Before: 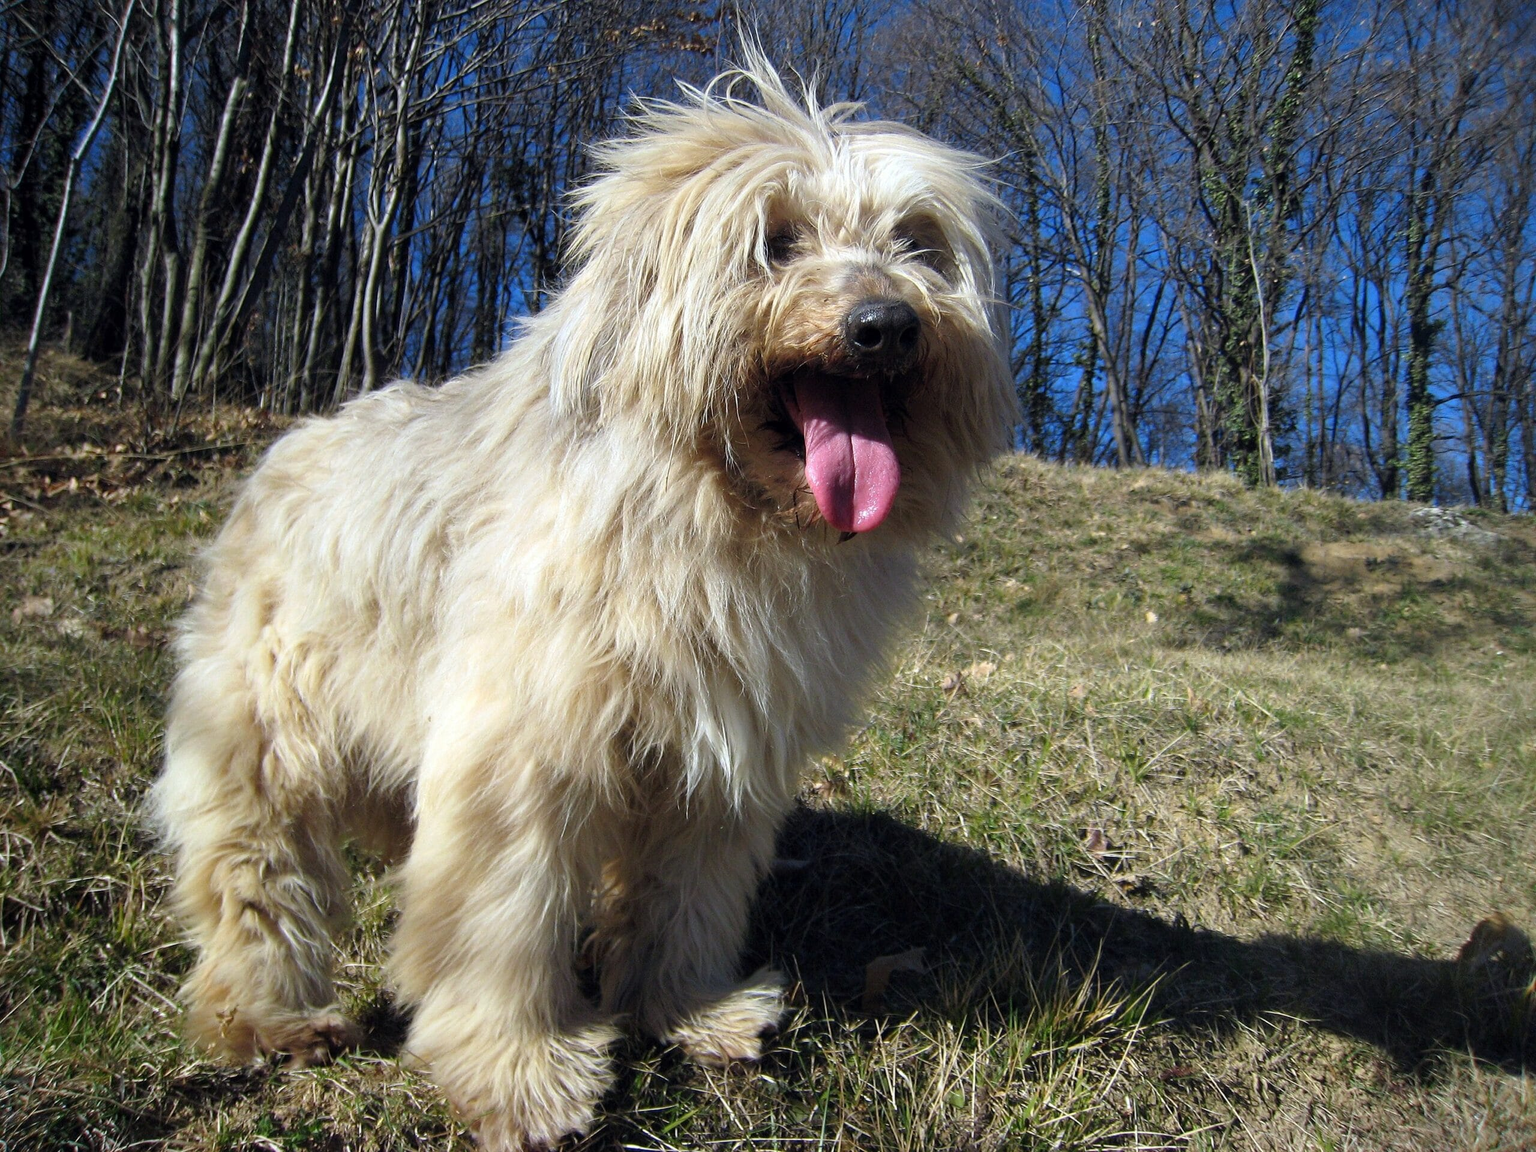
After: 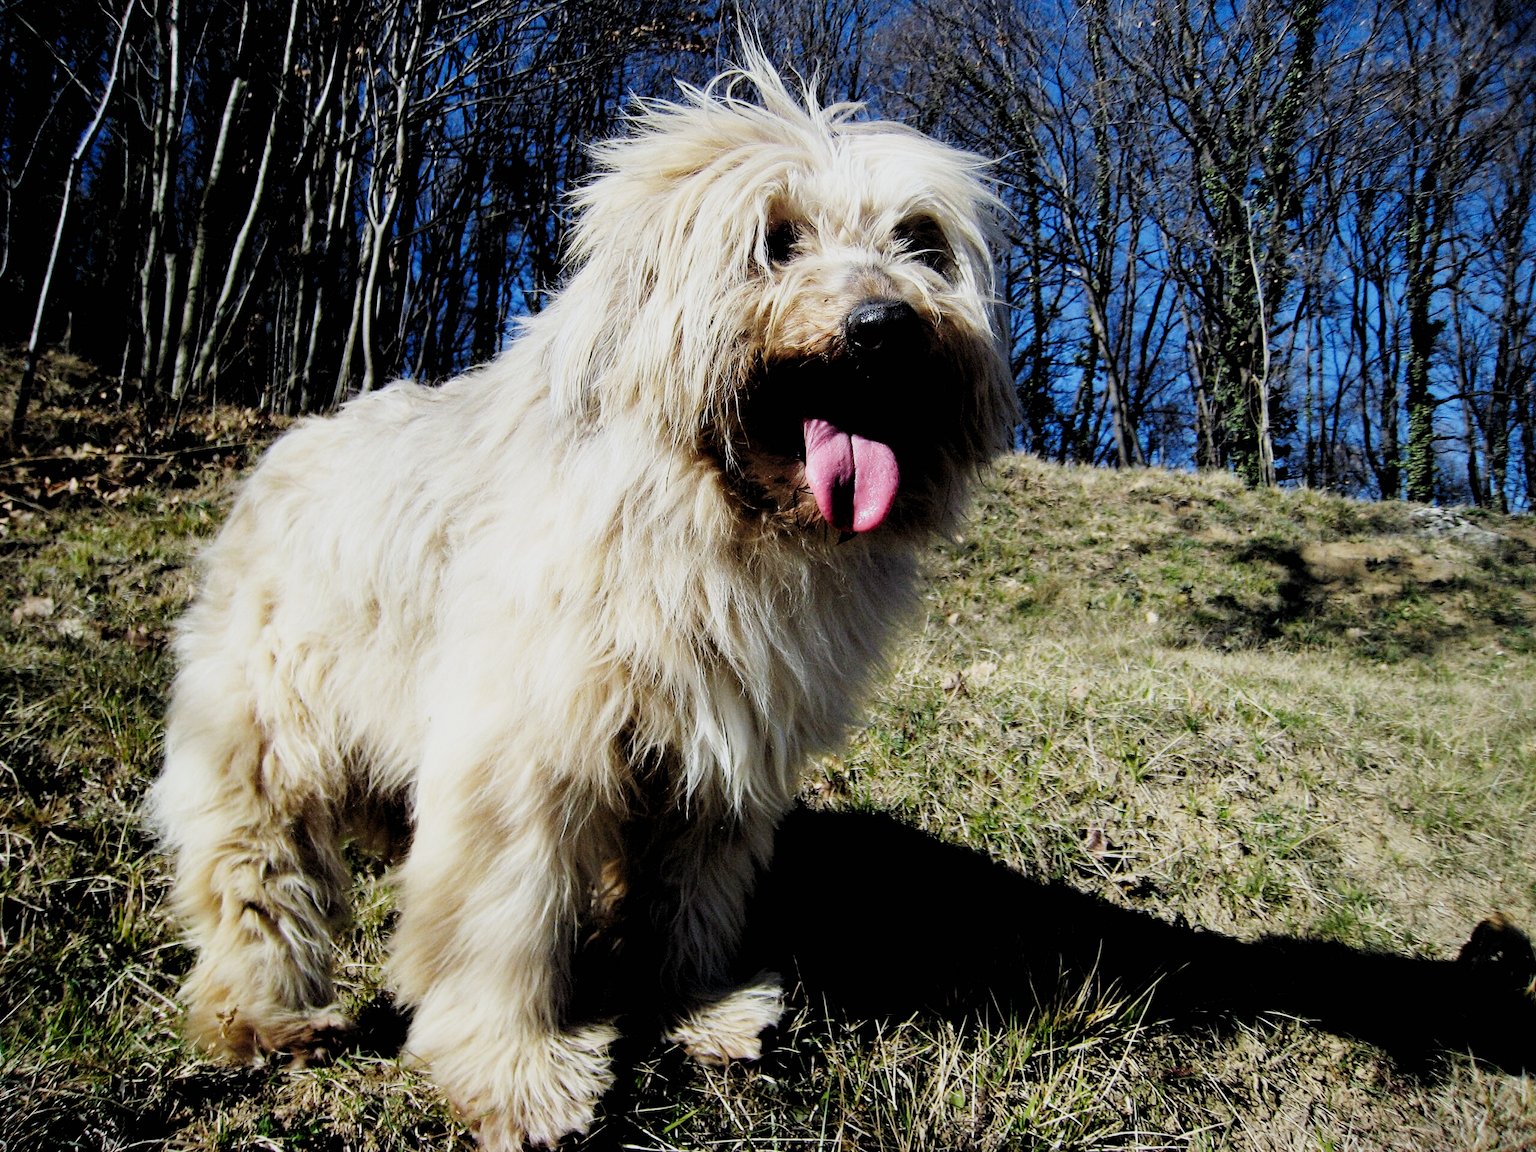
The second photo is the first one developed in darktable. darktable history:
rgb levels: levels [[0.029, 0.461, 0.922], [0, 0.5, 1], [0, 0.5, 1]]
sigmoid: contrast 1.7, skew -0.2, preserve hue 0%, red attenuation 0.1, red rotation 0.035, green attenuation 0.1, green rotation -0.017, blue attenuation 0.15, blue rotation -0.052, base primaries Rec2020
exposure: exposure 0.131 EV, compensate highlight preservation false
